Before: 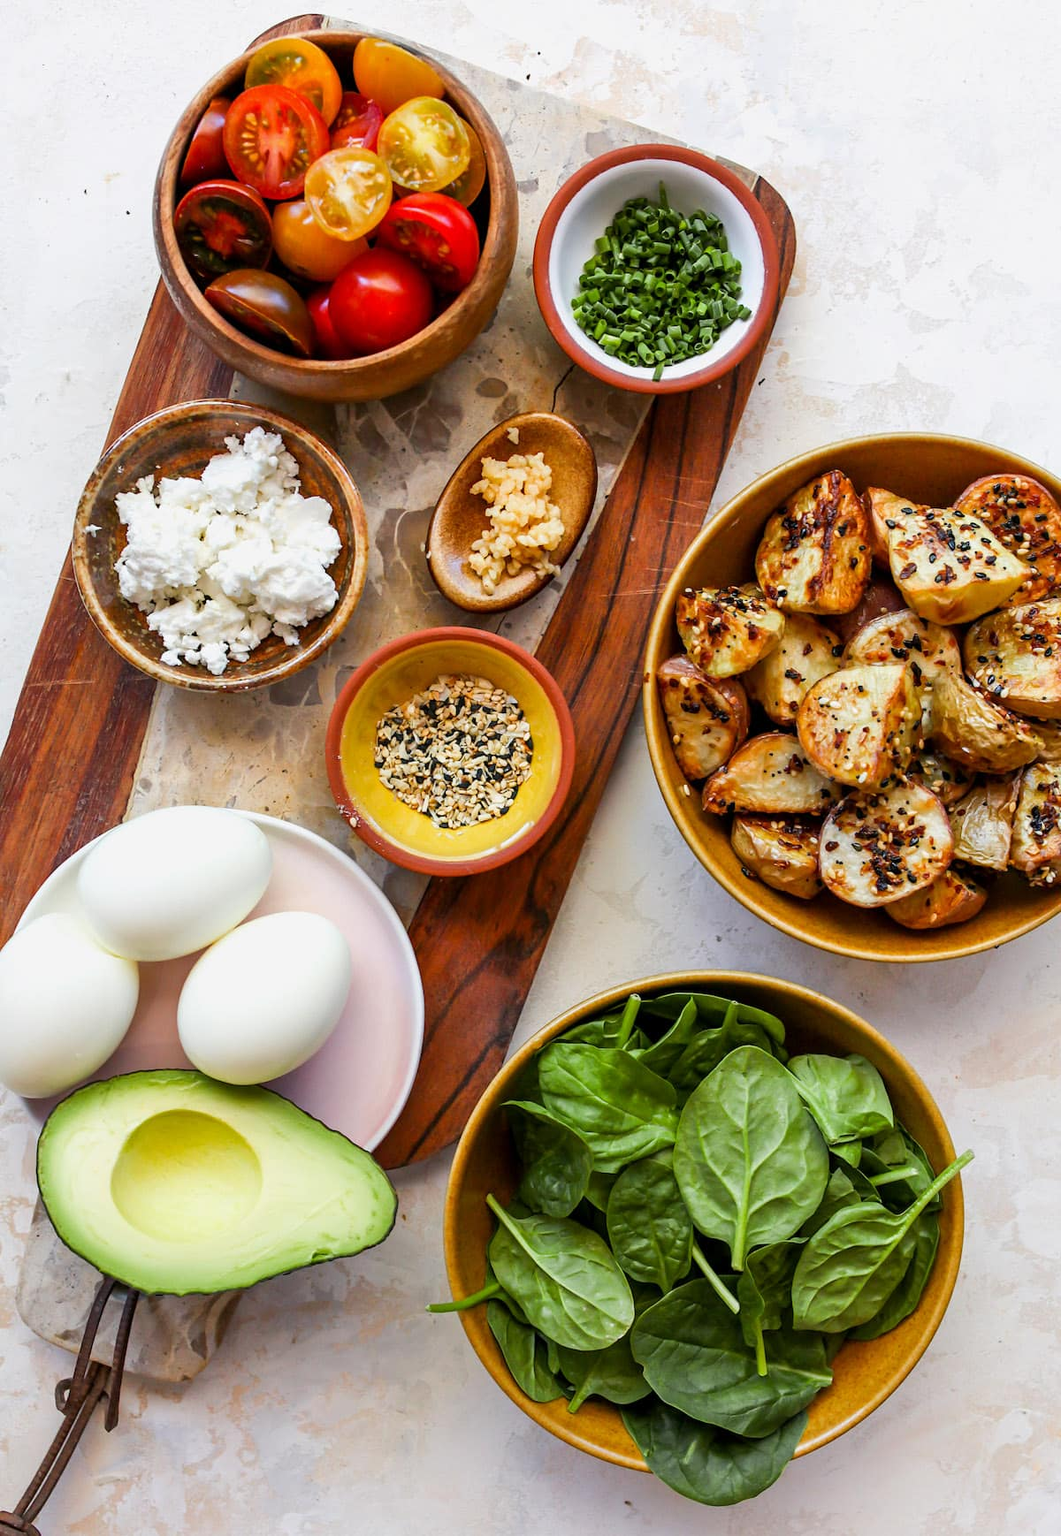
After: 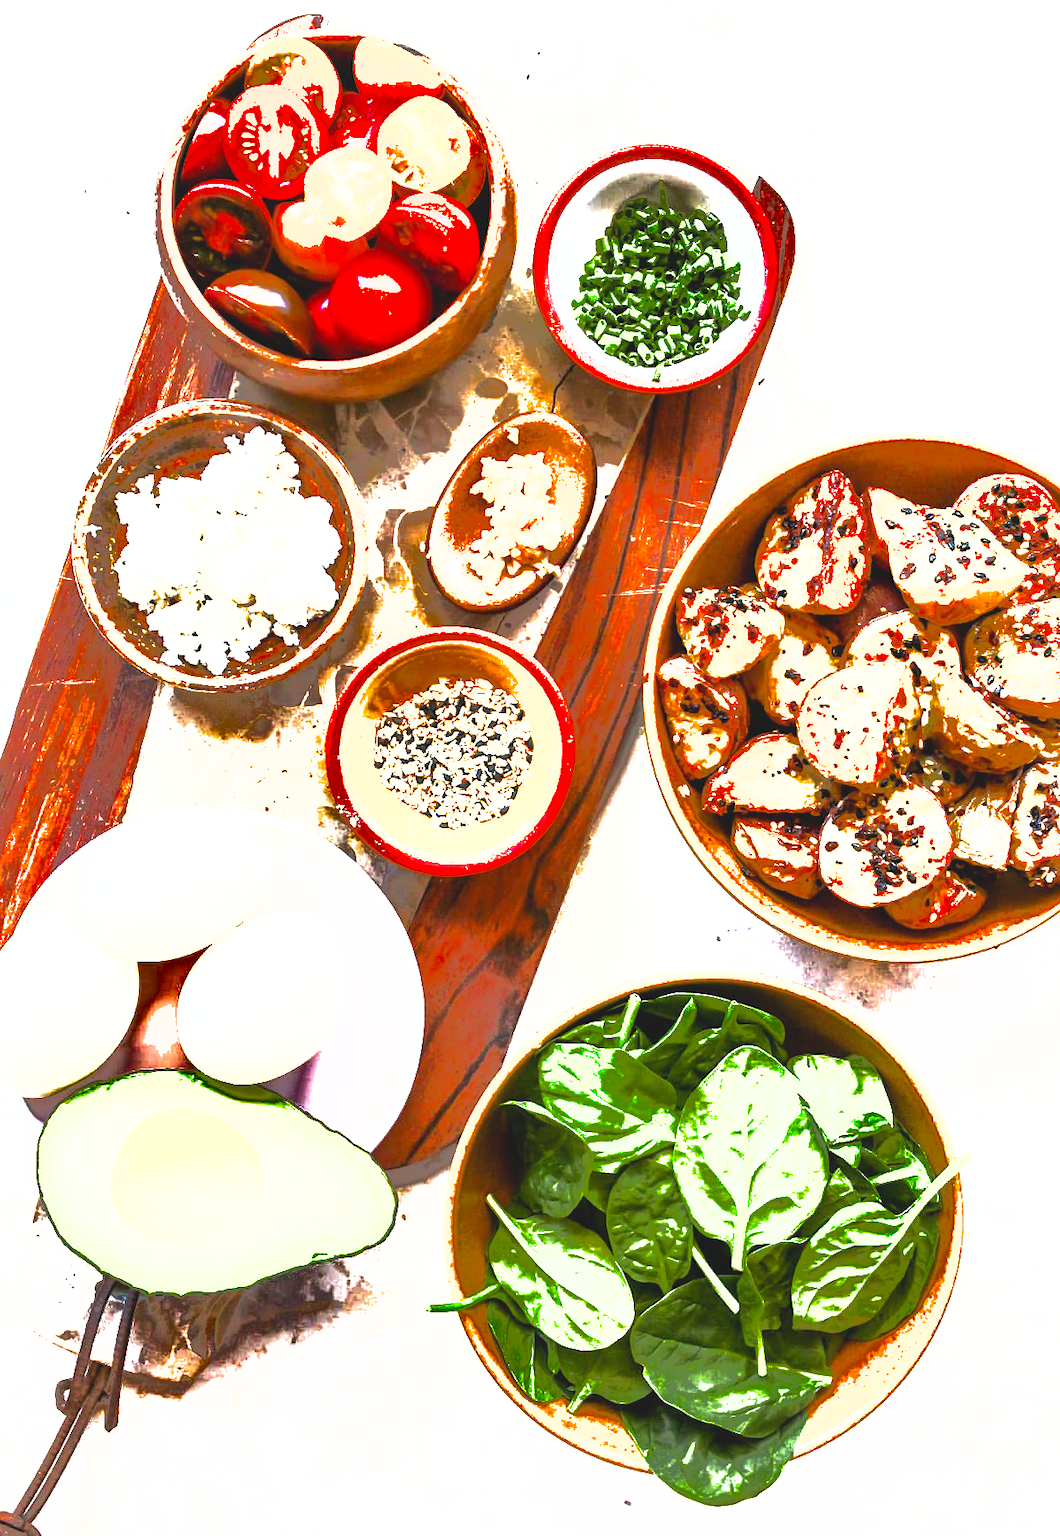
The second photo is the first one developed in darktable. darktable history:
exposure: black level correction 0, exposure 1 EV, compensate highlight preservation false
tone curve: curves: ch0 [(0, 0.081) (0.483, 0.453) (0.881, 0.992)], color space Lab, independent channels, preserve colors none
tone equalizer: -8 EV -0.767 EV, -7 EV -0.728 EV, -6 EV -0.583 EV, -5 EV -0.41 EV, -3 EV 0.389 EV, -2 EV 0.6 EV, -1 EV 0.699 EV, +0 EV 0.773 EV
shadows and highlights: shadows 38.45, highlights -75.95
